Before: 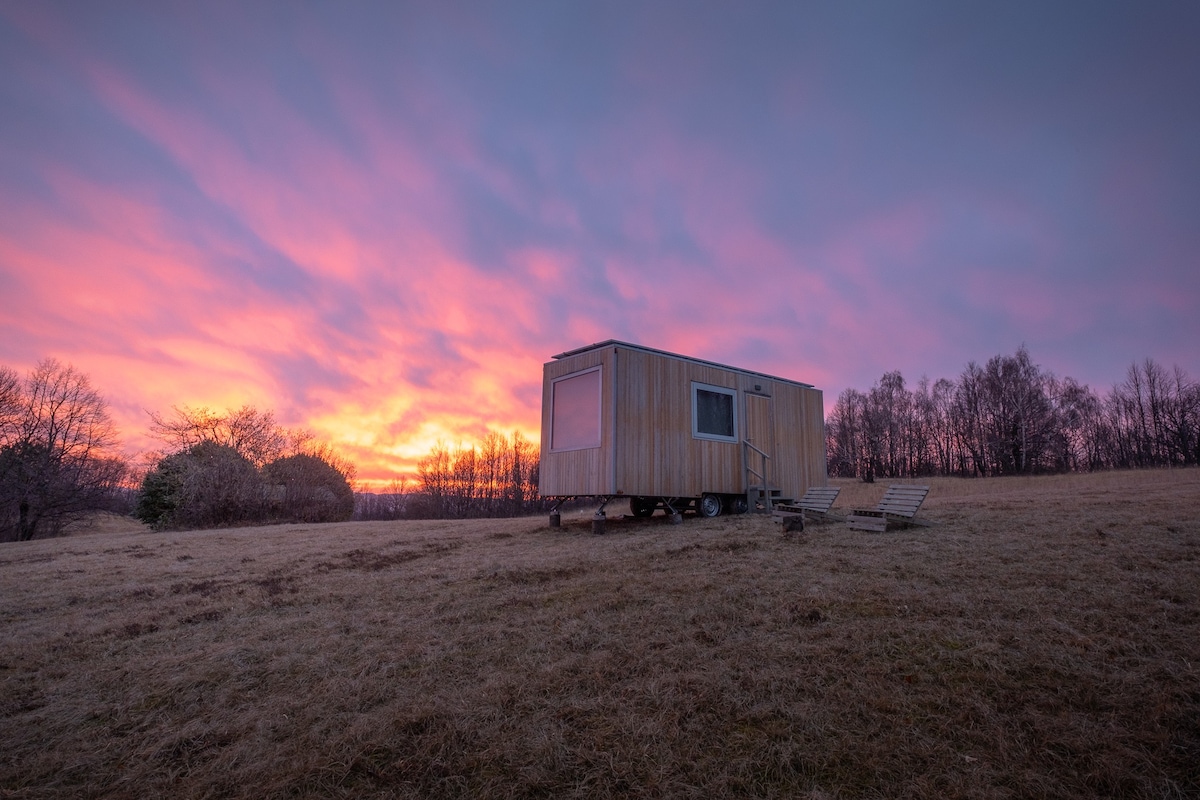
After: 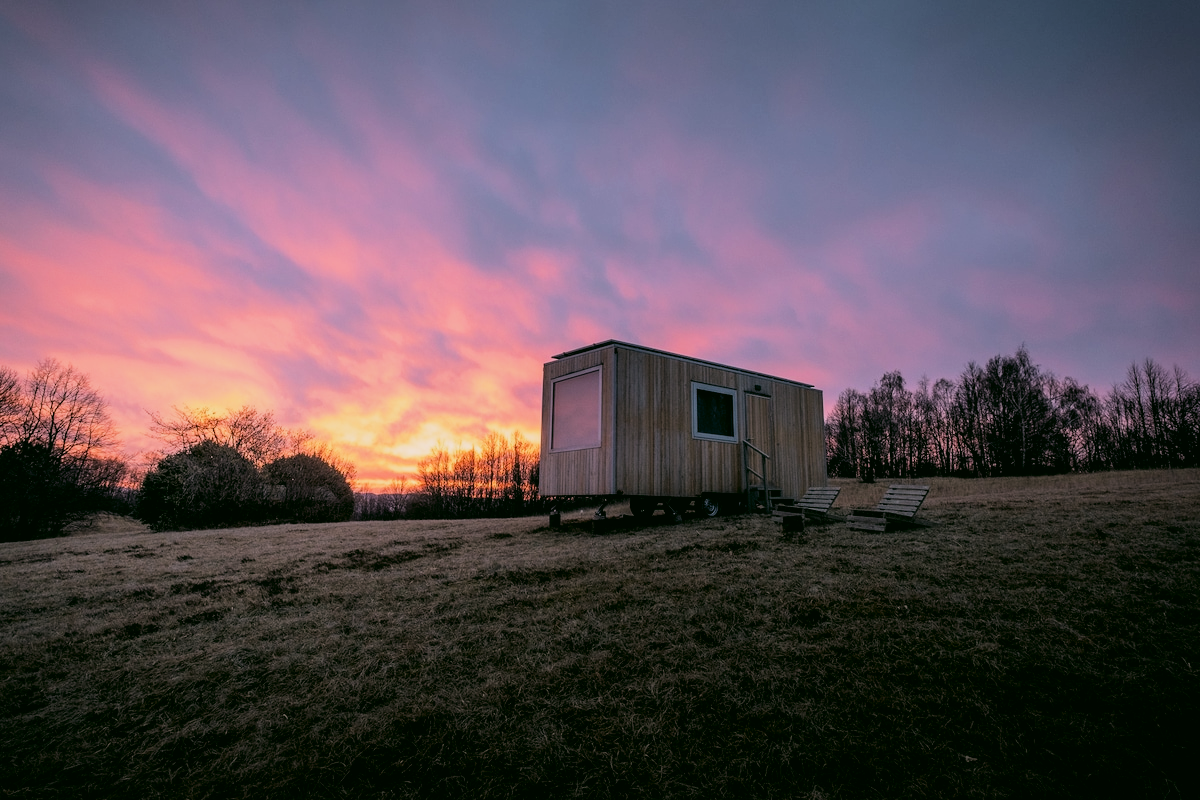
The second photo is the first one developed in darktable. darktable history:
color correction: highlights a* 4.47, highlights b* 4.97, shadows a* -7.94, shadows b* 4.6
filmic rgb: black relative exposure -5.05 EV, white relative exposure 3.99 EV, threshold 3 EV, hardness 2.88, contrast 1.396, highlights saturation mix -29.66%, enable highlight reconstruction true
